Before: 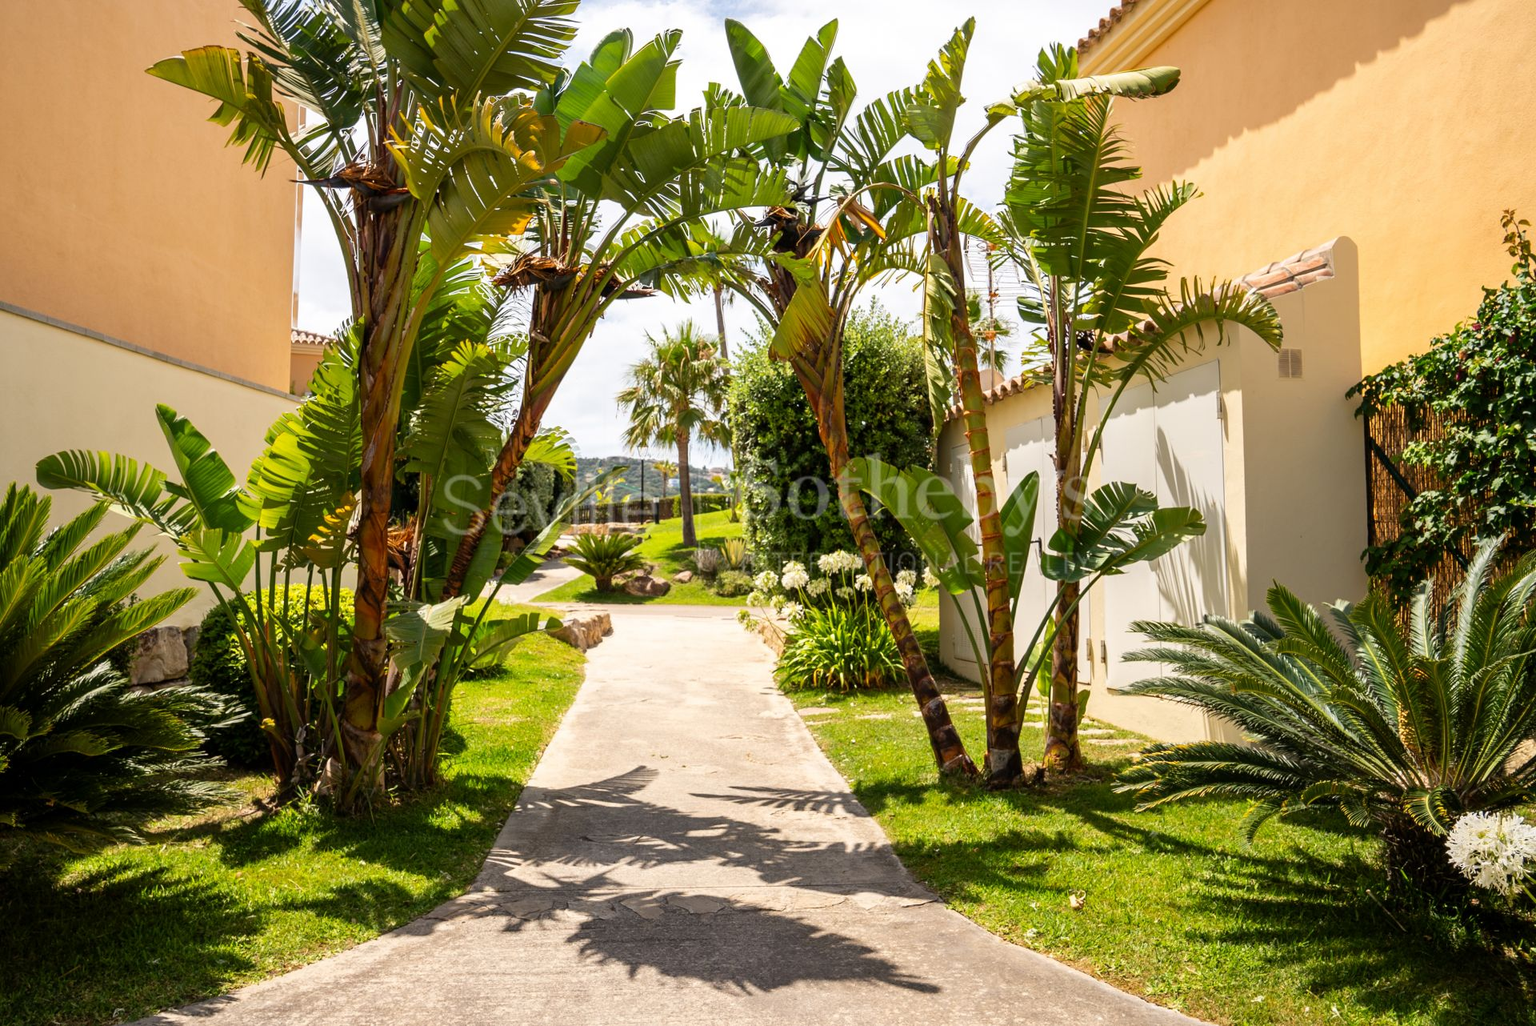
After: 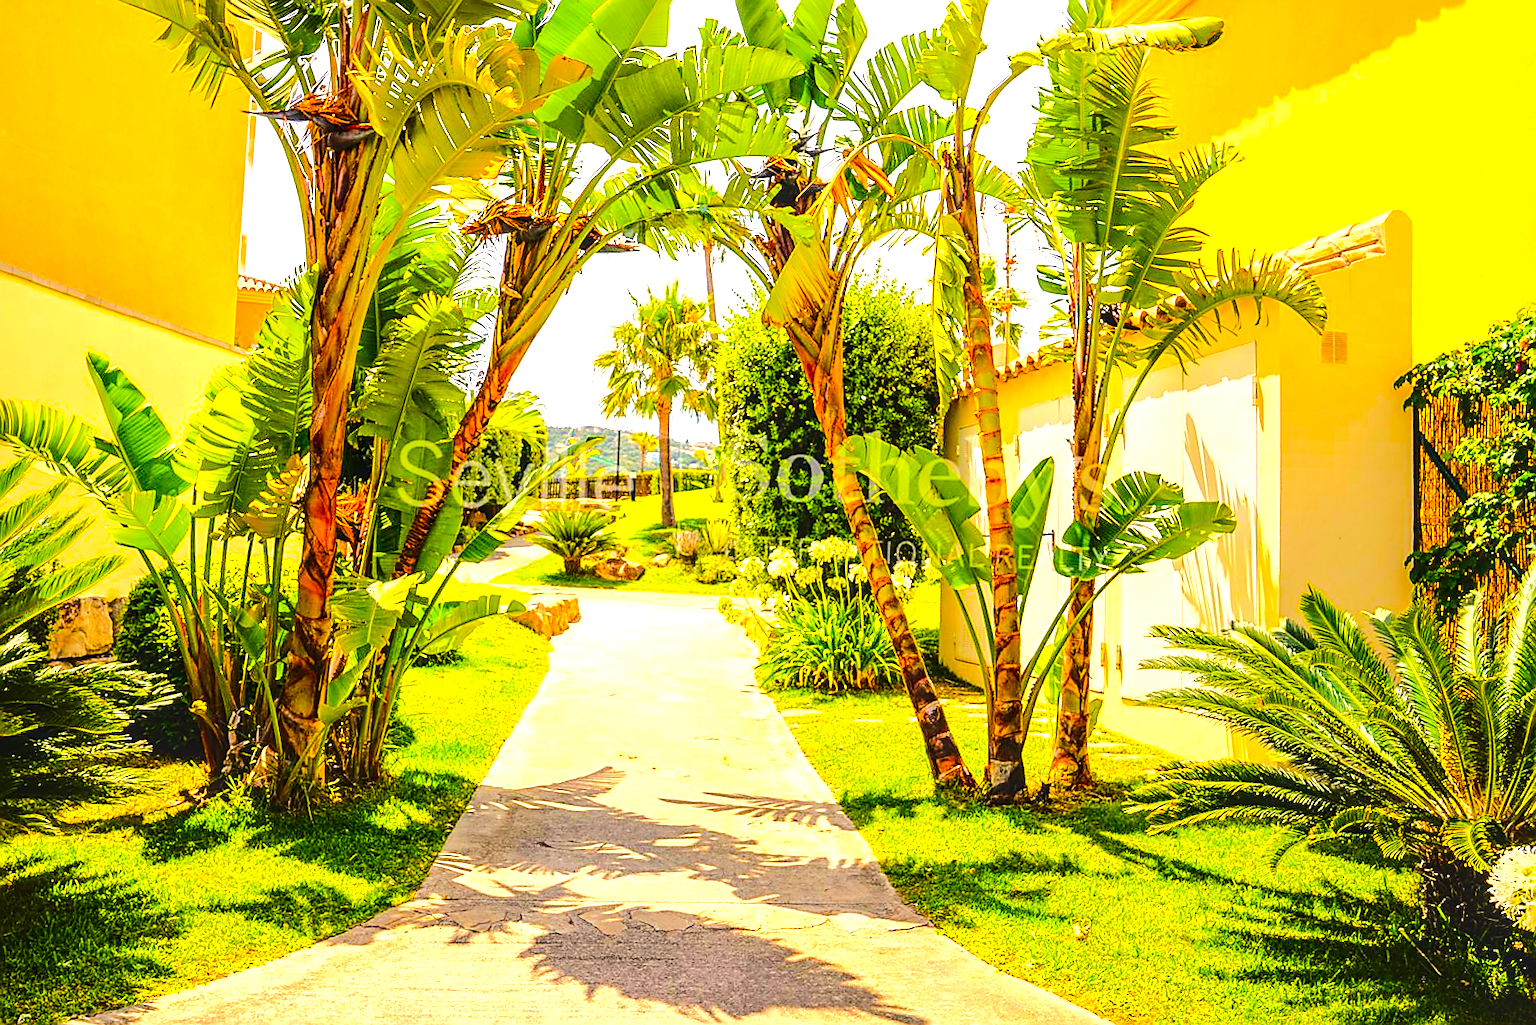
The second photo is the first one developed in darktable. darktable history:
sharpen: radius 1.412, amount 1.243, threshold 0.82
crop and rotate: angle -1.85°, left 3.158%, top 4.165%, right 1.477%, bottom 0.48%
tone equalizer: -7 EV 0.163 EV, -6 EV 0.586 EV, -5 EV 1.12 EV, -4 EV 1.34 EV, -3 EV 1.15 EV, -2 EV 0.6 EV, -1 EV 0.166 EV, edges refinement/feathering 500, mask exposure compensation -1.25 EV, preserve details no
local contrast: detail 130%
exposure: black level correction -0.005, exposure 1 EV, compensate exposure bias true, compensate highlight preservation false
contrast brightness saturation: contrast 0.19, brightness -0.106, saturation 0.206
color balance rgb: highlights gain › chroma 2.976%, highlights gain › hue 77.3°, linear chroma grading › global chroma 15.247%, perceptual saturation grading › global saturation 40.627%, global vibrance 20%
